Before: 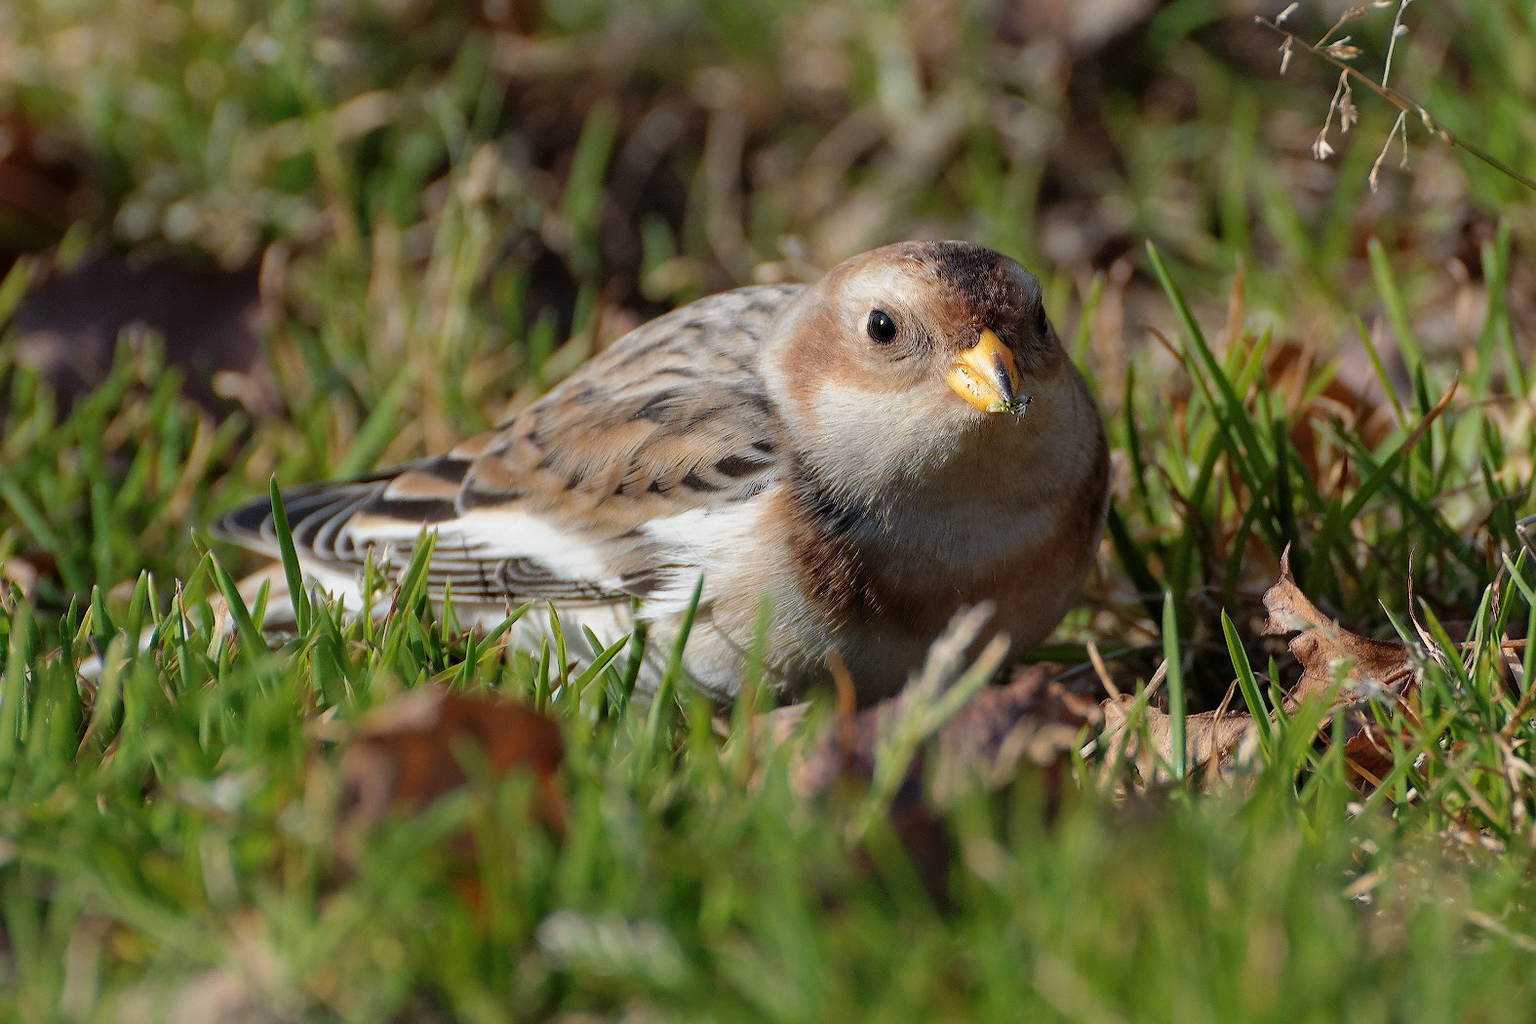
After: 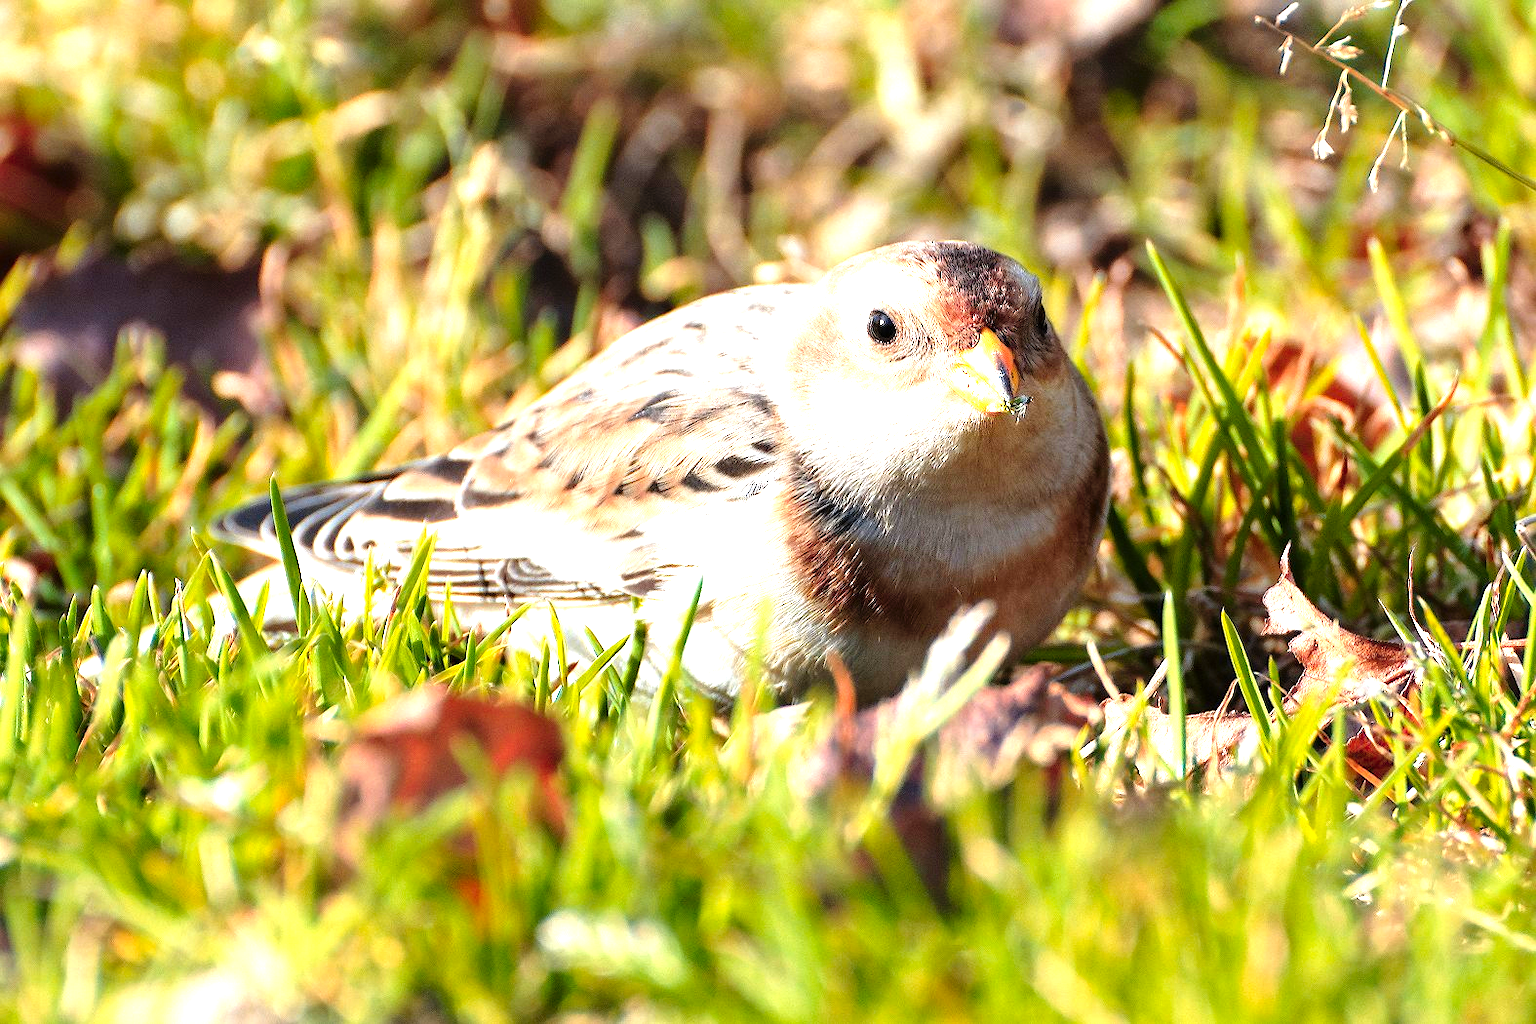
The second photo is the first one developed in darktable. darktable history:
levels: levels [0, 0.281, 0.562]
tone equalizer: on, module defaults
color zones: curves: ch1 [(0.239, 0.552) (0.75, 0.5)]; ch2 [(0.25, 0.462) (0.749, 0.457)]
